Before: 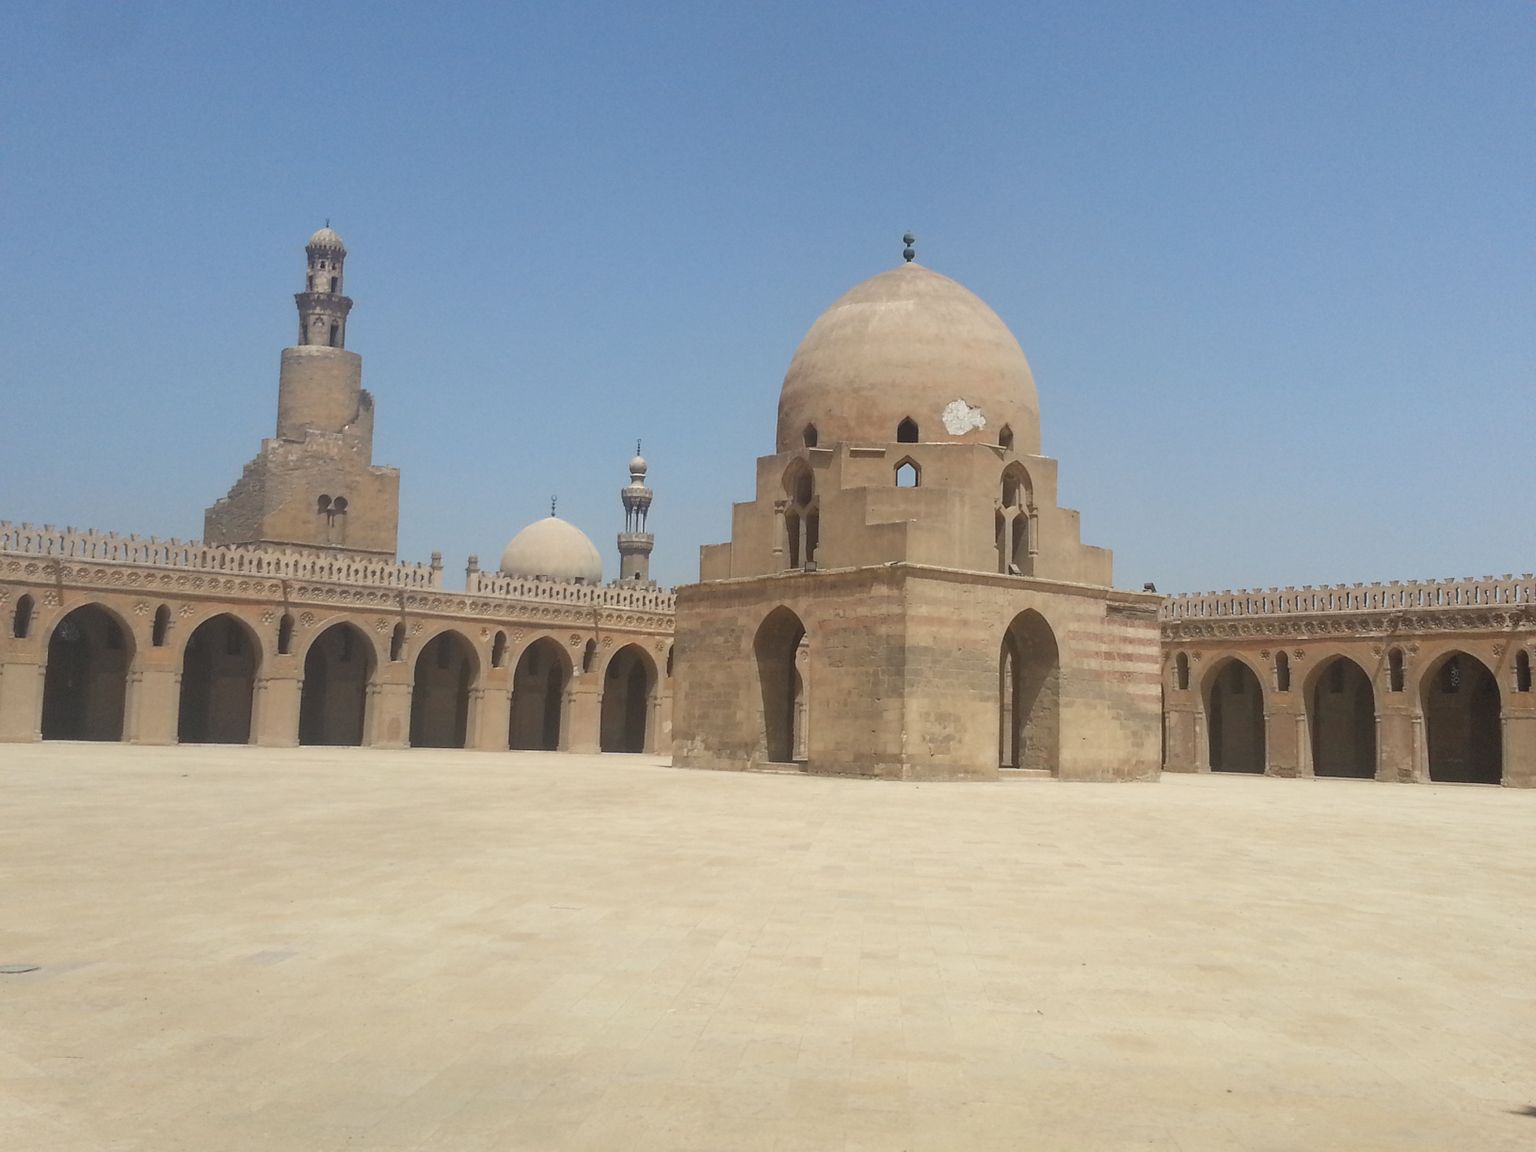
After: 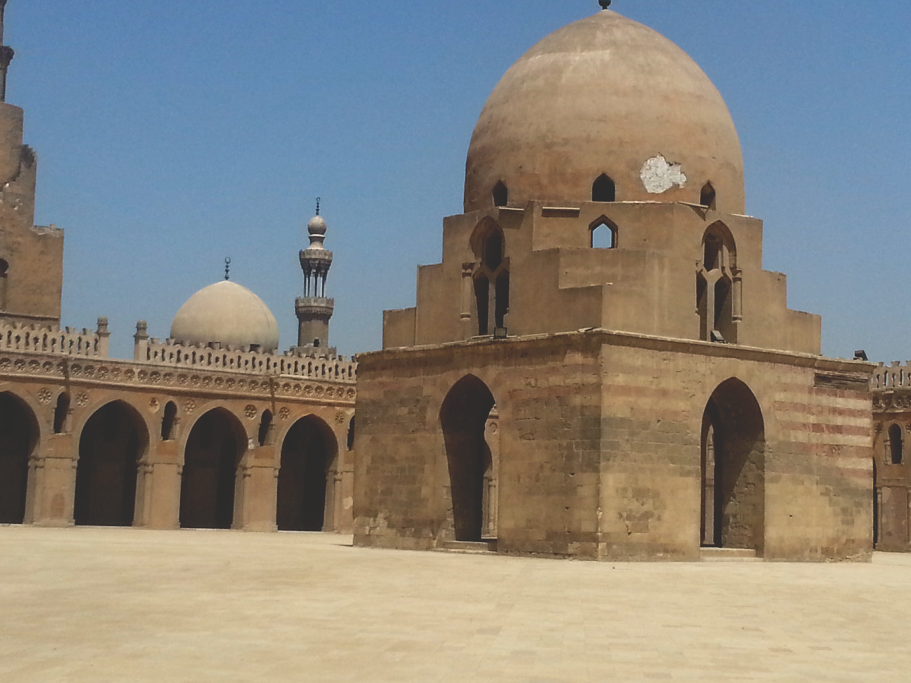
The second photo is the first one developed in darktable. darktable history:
exposure: compensate highlight preservation false
base curve: curves: ch0 [(0, 0.02) (0.083, 0.036) (1, 1)], preserve colors none
crop and rotate: left 22.13%, top 22.054%, right 22.026%, bottom 22.102%
